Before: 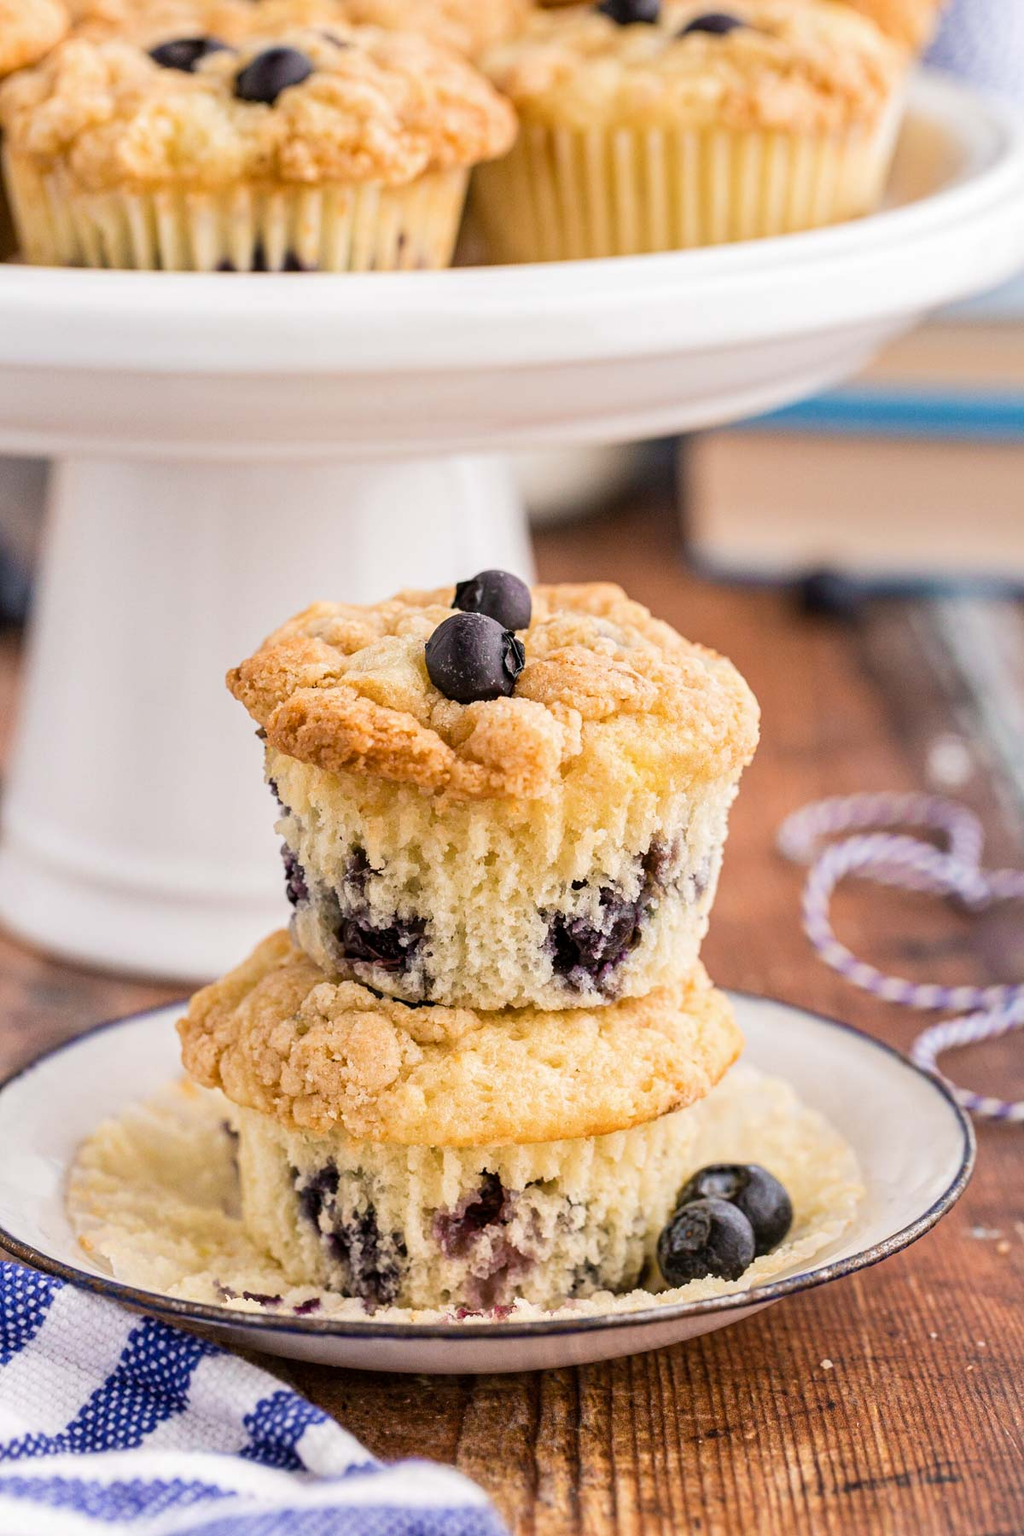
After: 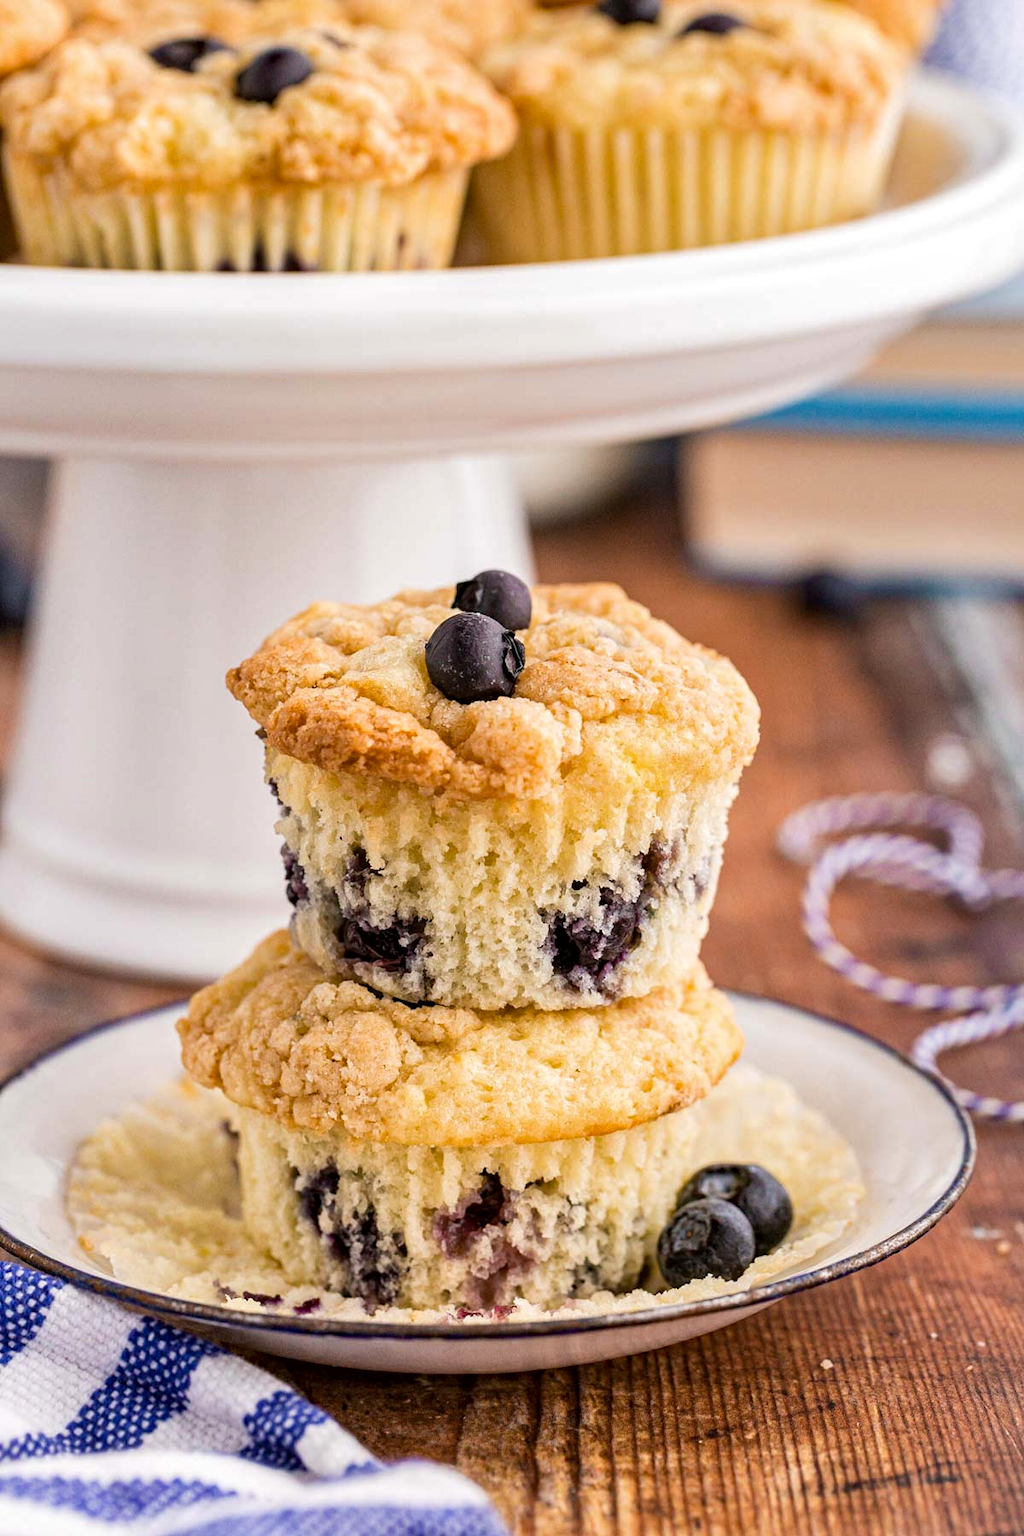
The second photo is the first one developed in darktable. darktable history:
local contrast: mode bilateral grid, contrast 20, coarseness 51, detail 119%, midtone range 0.2
haze removal: compatibility mode true, adaptive false
